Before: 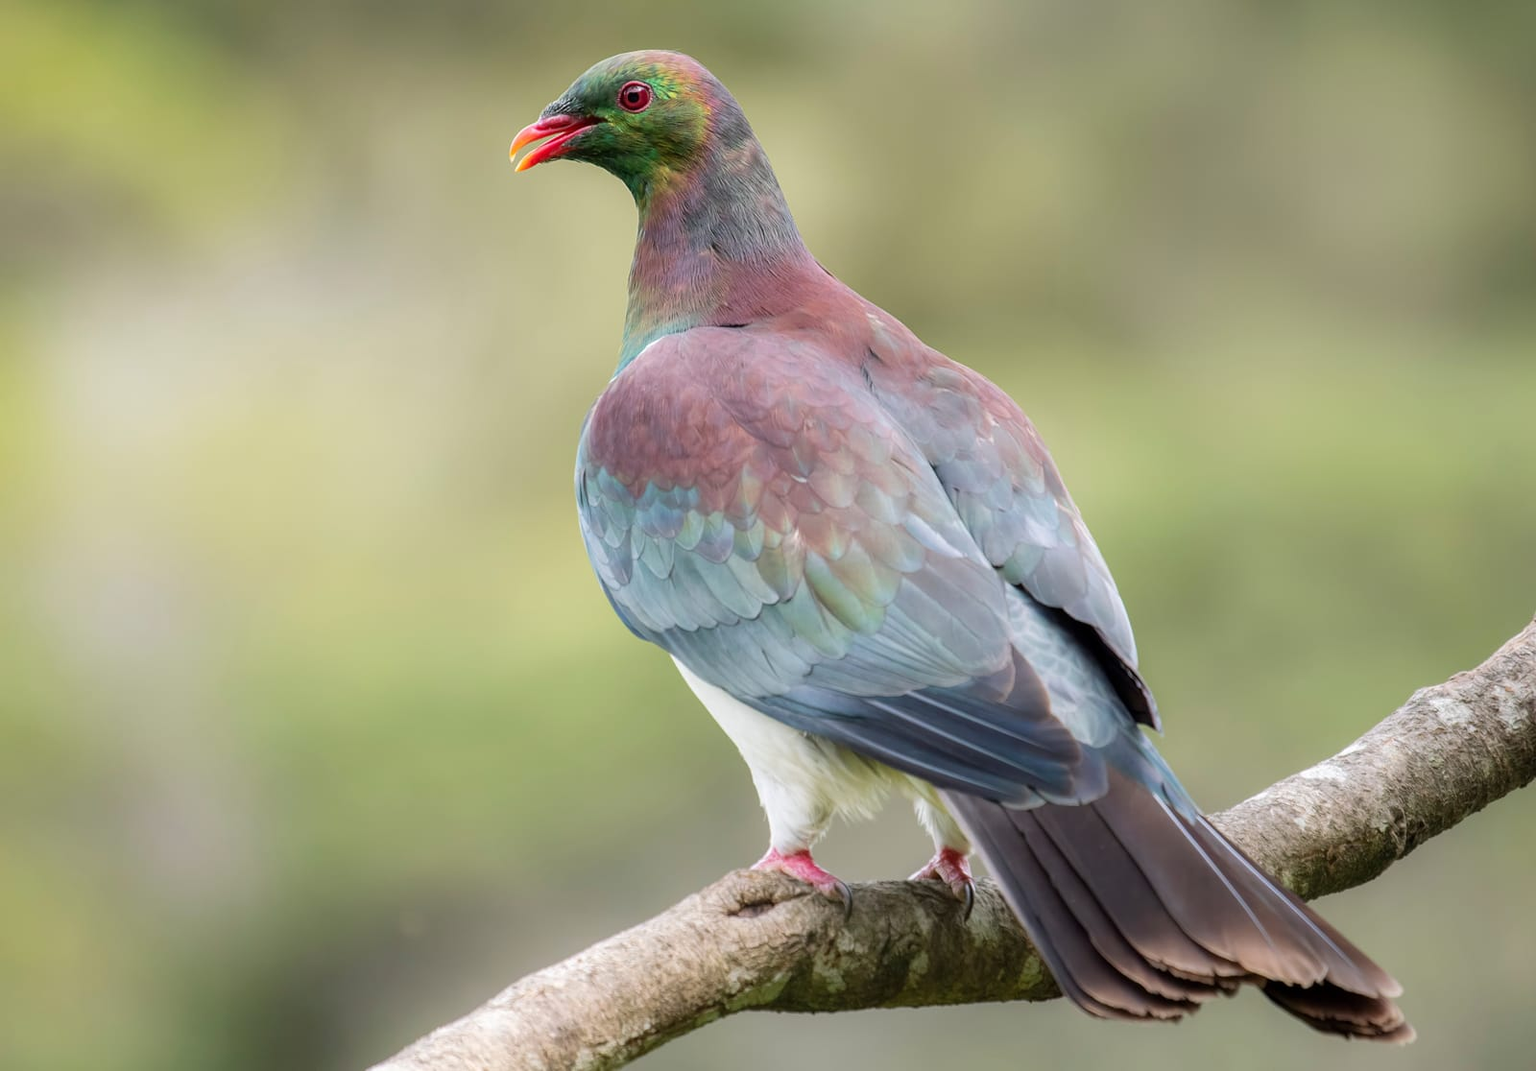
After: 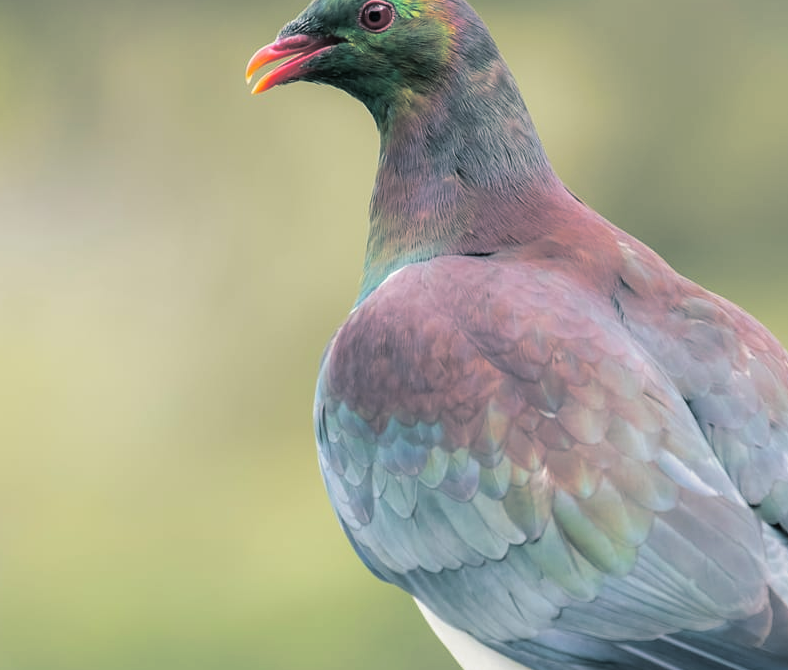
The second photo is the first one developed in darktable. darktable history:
crop: left 17.835%, top 7.675%, right 32.881%, bottom 32.213%
split-toning: shadows › hue 205.2°, shadows › saturation 0.29, highlights › hue 50.4°, highlights › saturation 0.38, balance -49.9
